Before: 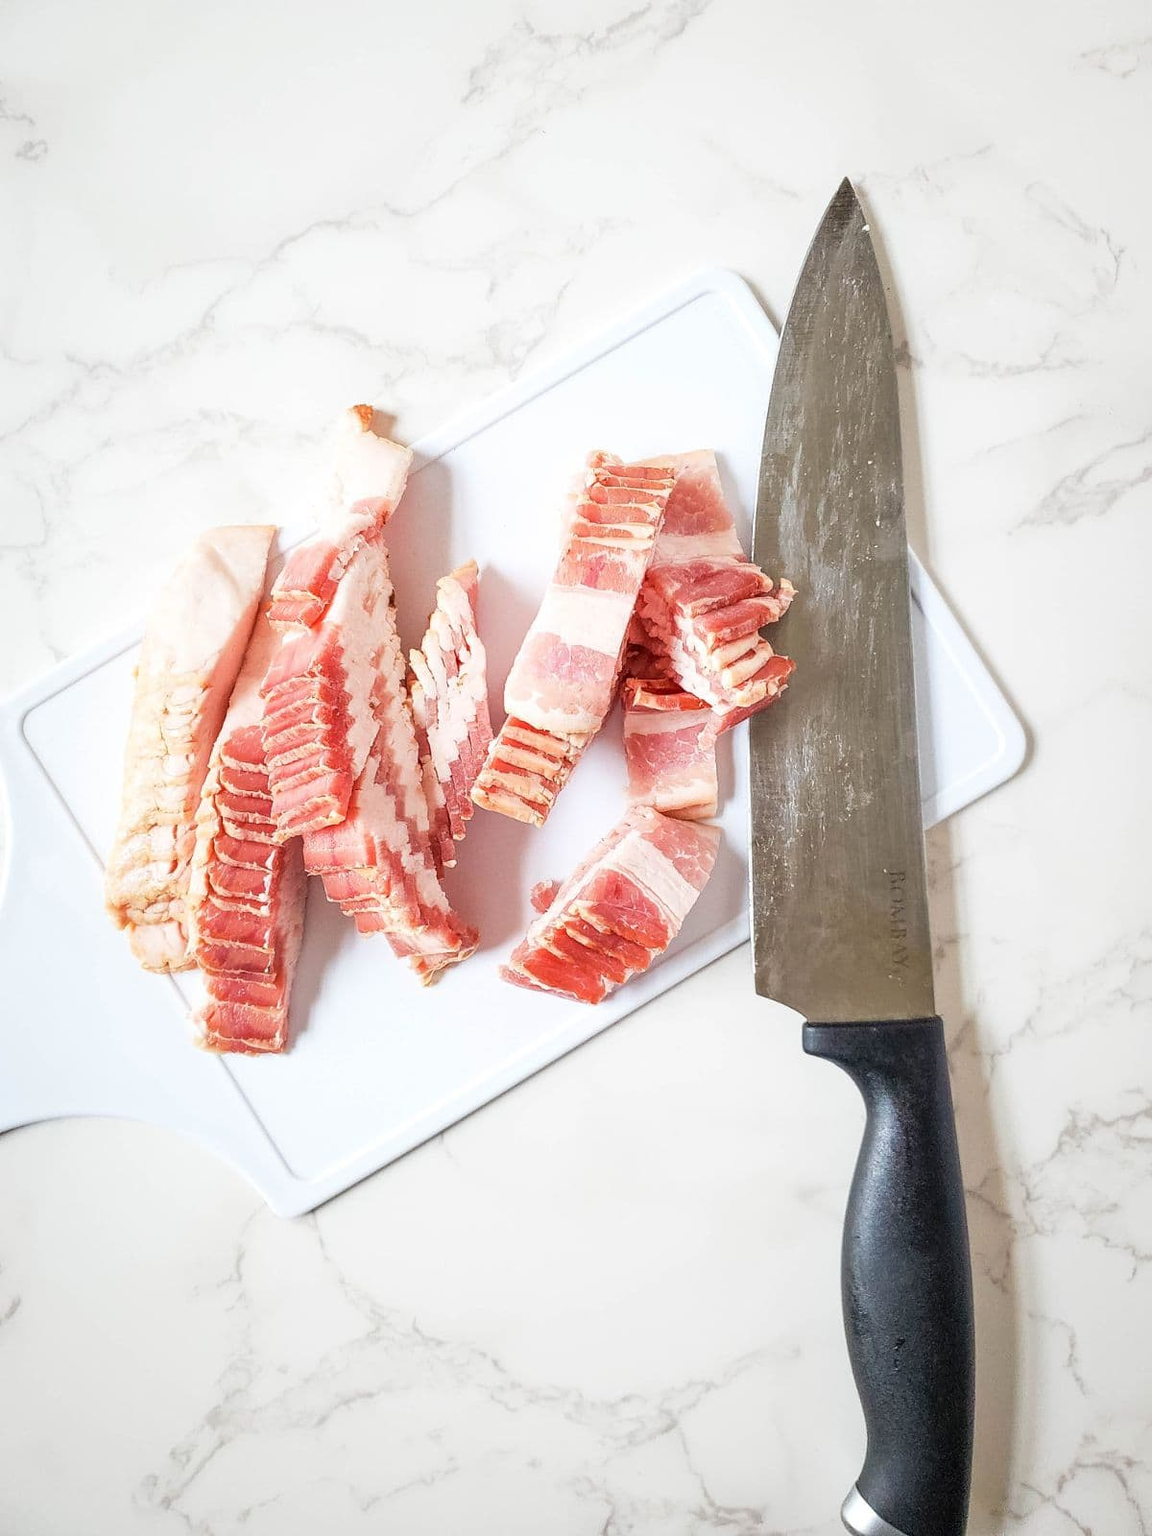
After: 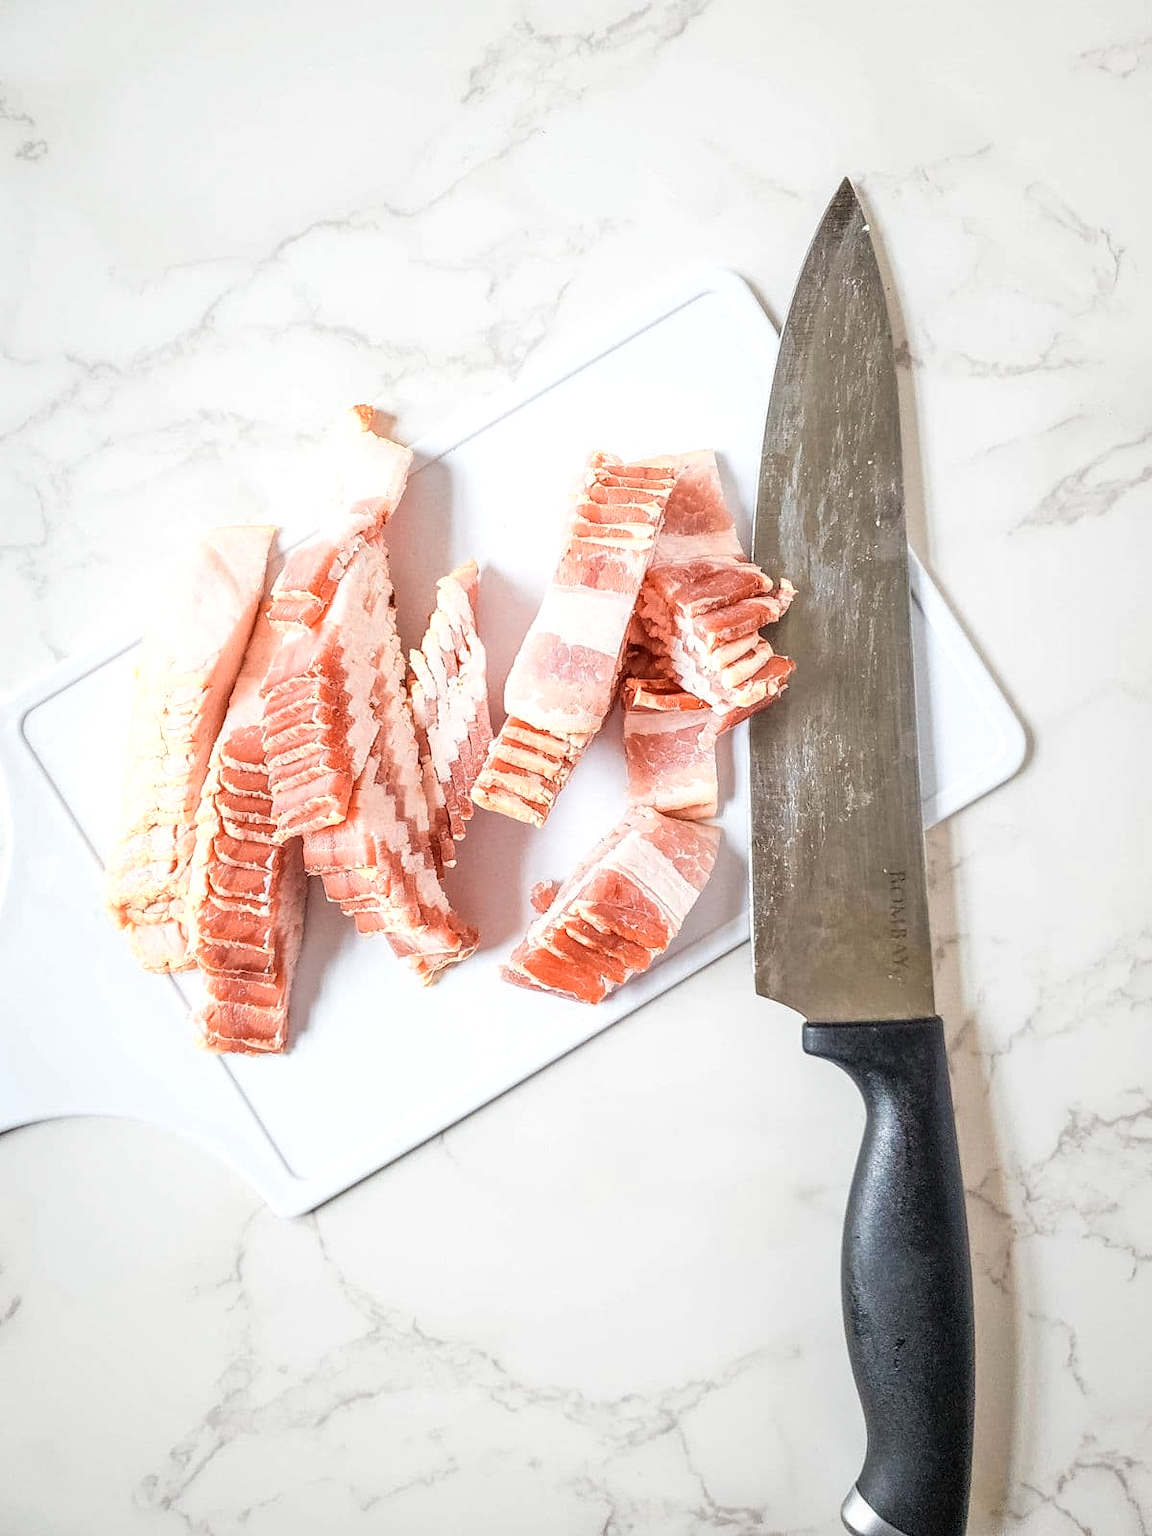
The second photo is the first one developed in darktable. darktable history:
local contrast: on, module defaults
color zones: curves: ch0 [(0.018, 0.548) (0.224, 0.64) (0.425, 0.447) (0.675, 0.575) (0.732, 0.579)]; ch1 [(0.066, 0.487) (0.25, 0.5) (0.404, 0.43) (0.75, 0.421) (0.956, 0.421)]; ch2 [(0.044, 0.561) (0.215, 0.465) (0.399, 0.544) (0.465, 0.548) (0.614, 0.447) (0.724, 0.43) (0.882, 0.623) (0.956, 0.632)]
